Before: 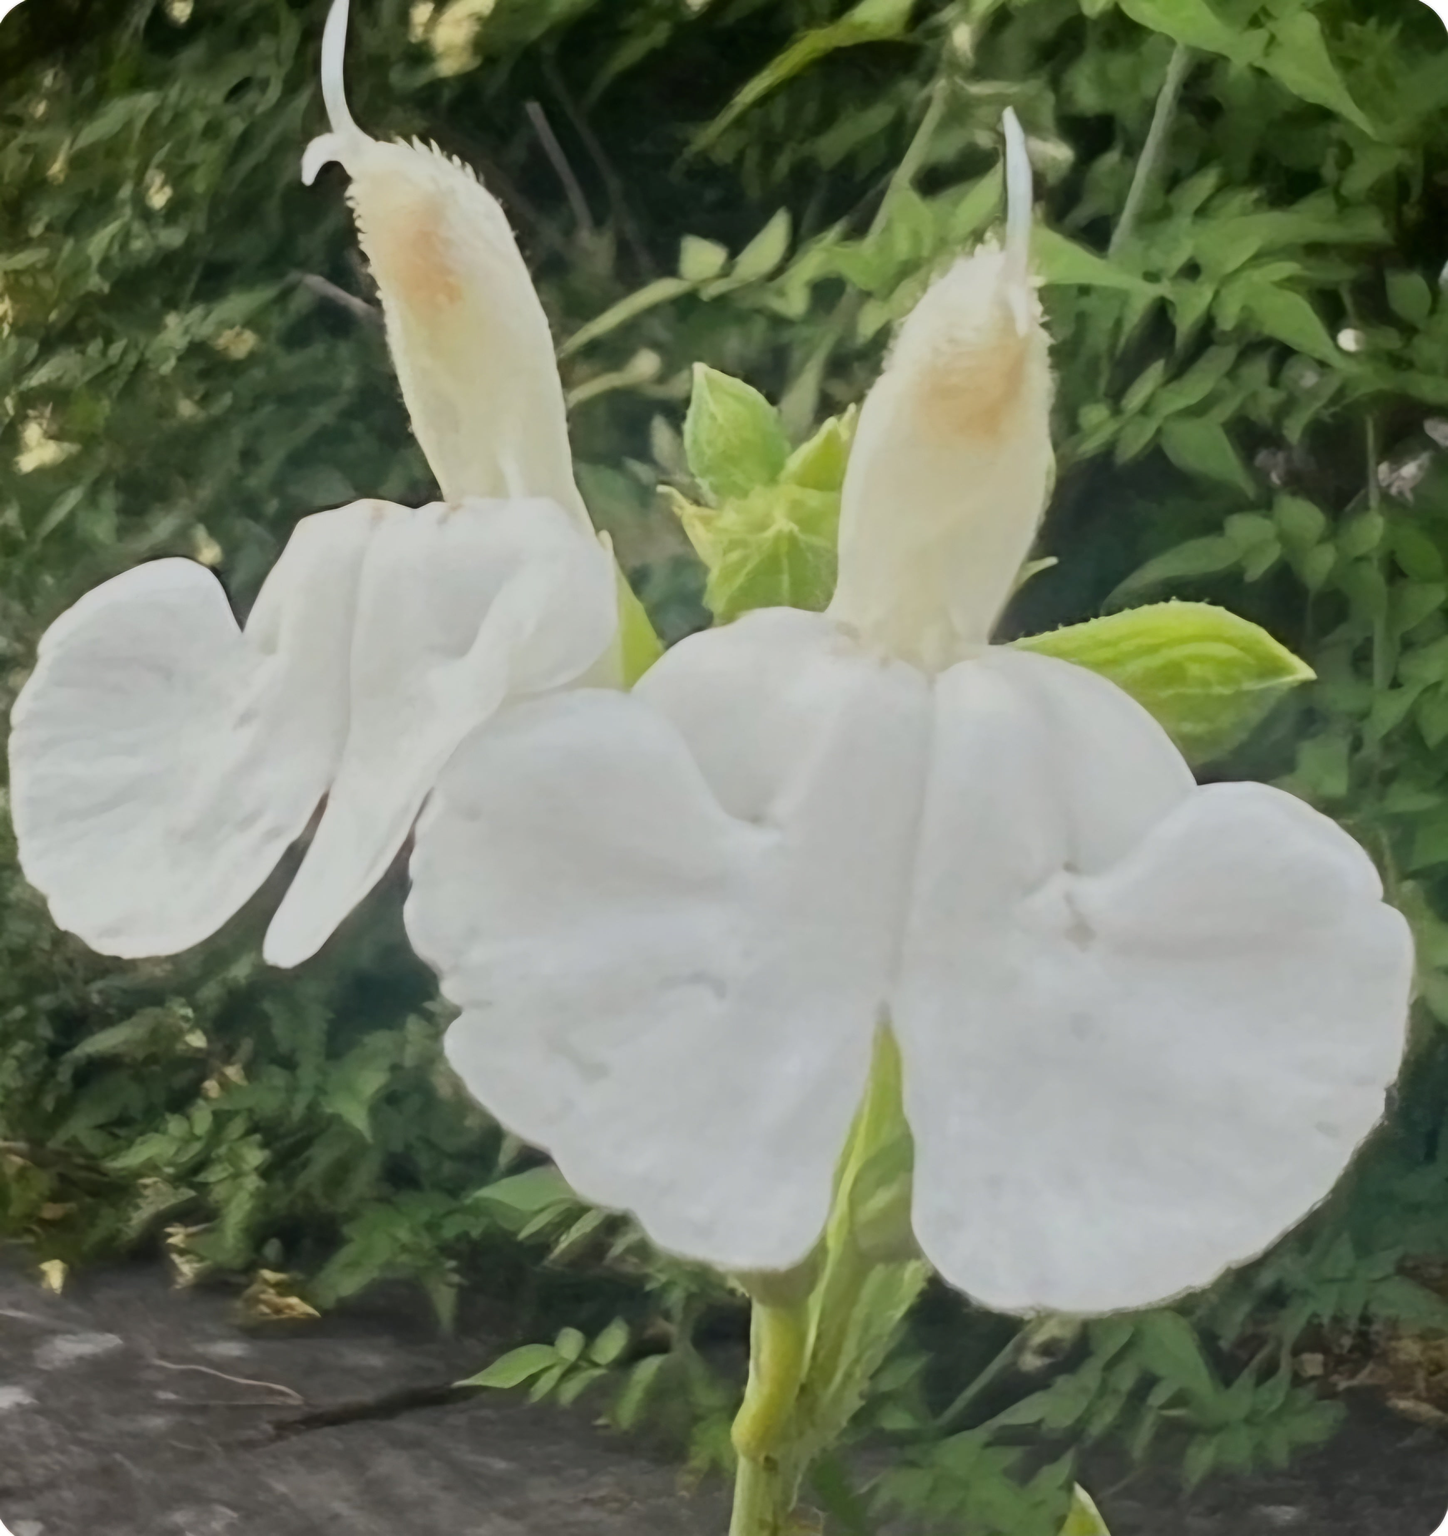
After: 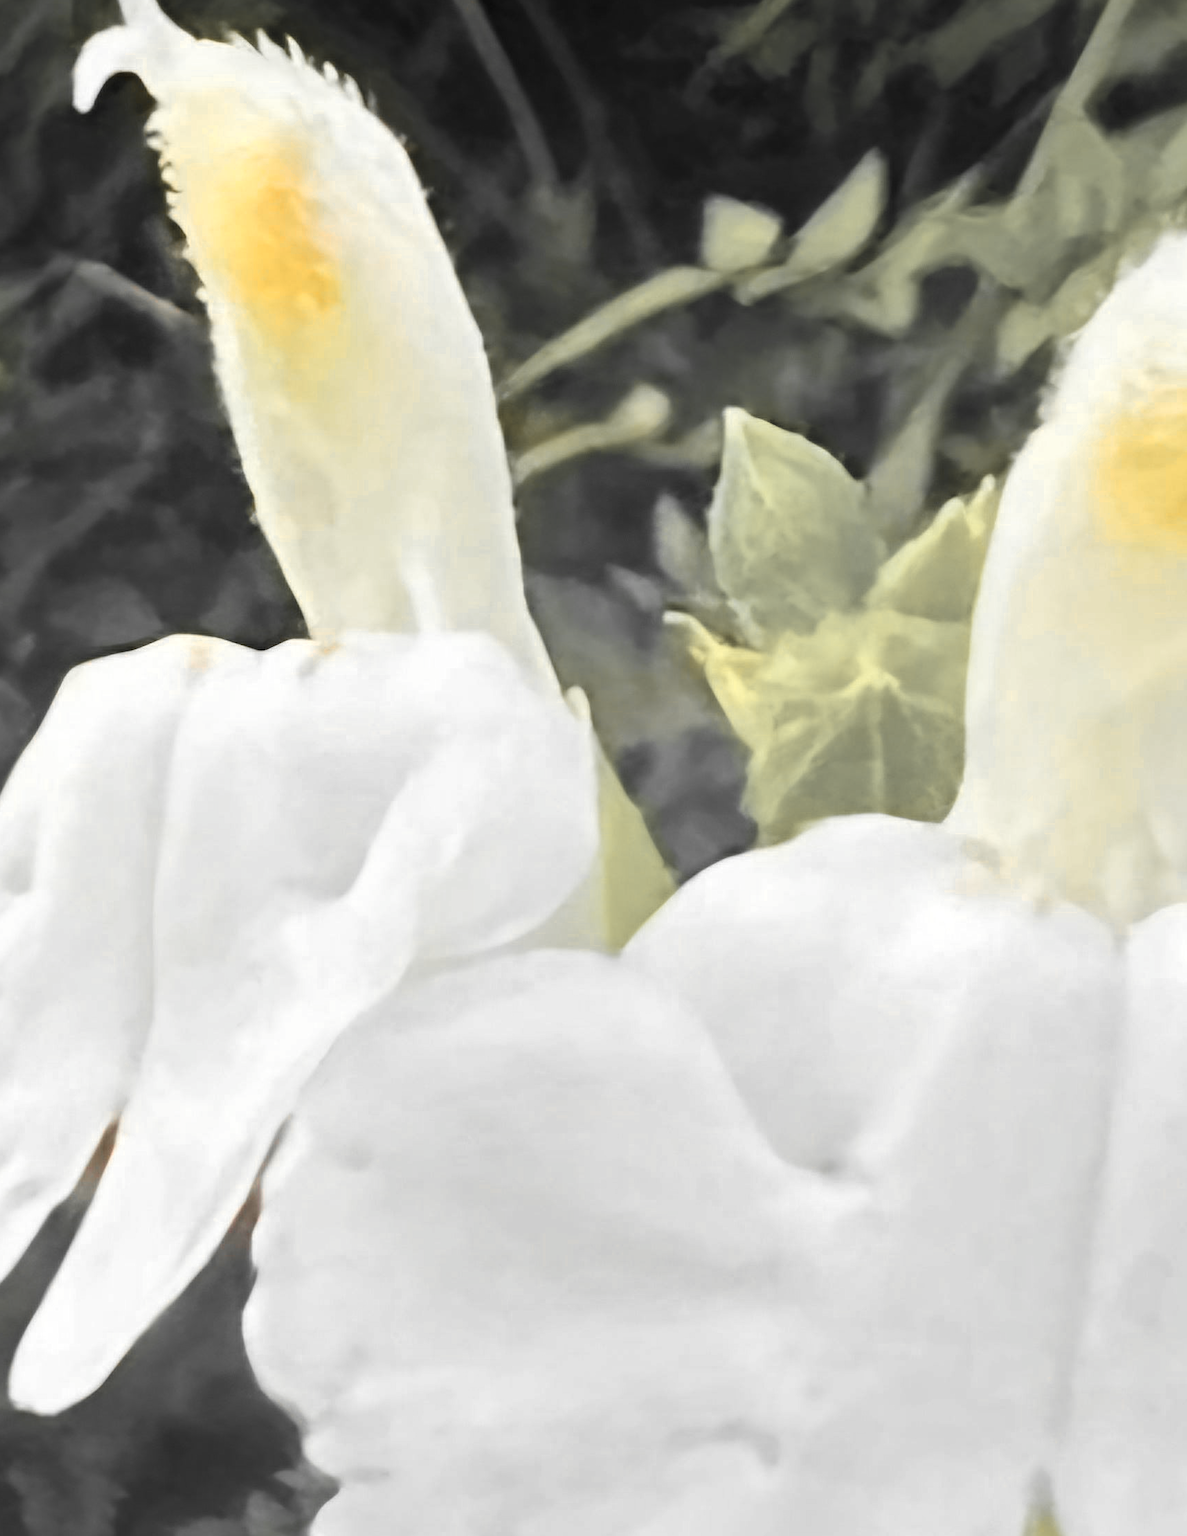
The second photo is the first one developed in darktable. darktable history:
exposure: exposure -0.151 EV, compensate highlight preservation false
color balance rgb: linear chroma grading › global chroma 20%, perceptual saturation grading › global saturation 65%, perceptual saturation grading › highlights 50%, perceptual saturation grading › shadows 30%, perceptual brilliance grading › global brilliance 12%, perceptual brilliance grading › highlights 15%, global vibrance 20%
crop: left 17.835%, top 7.675%, right 32.881%, bottom 32.213%
color zones: curves: ch0 [(0, 0.447) (0.184, 0.543) (0.323, 0.476) (0.429, 0.445) (0.571, 0.443) (0.714, 0.451) (0.857, 0.452) (1, 0.447)]; ch1 [(0, 0.464) (0.176, 0.46) (0.287, 0.177) (0.429, 0.002) (0.571, 0) (0.714, 0) (0.857, 0) (1, 0.464)], mix 20%
